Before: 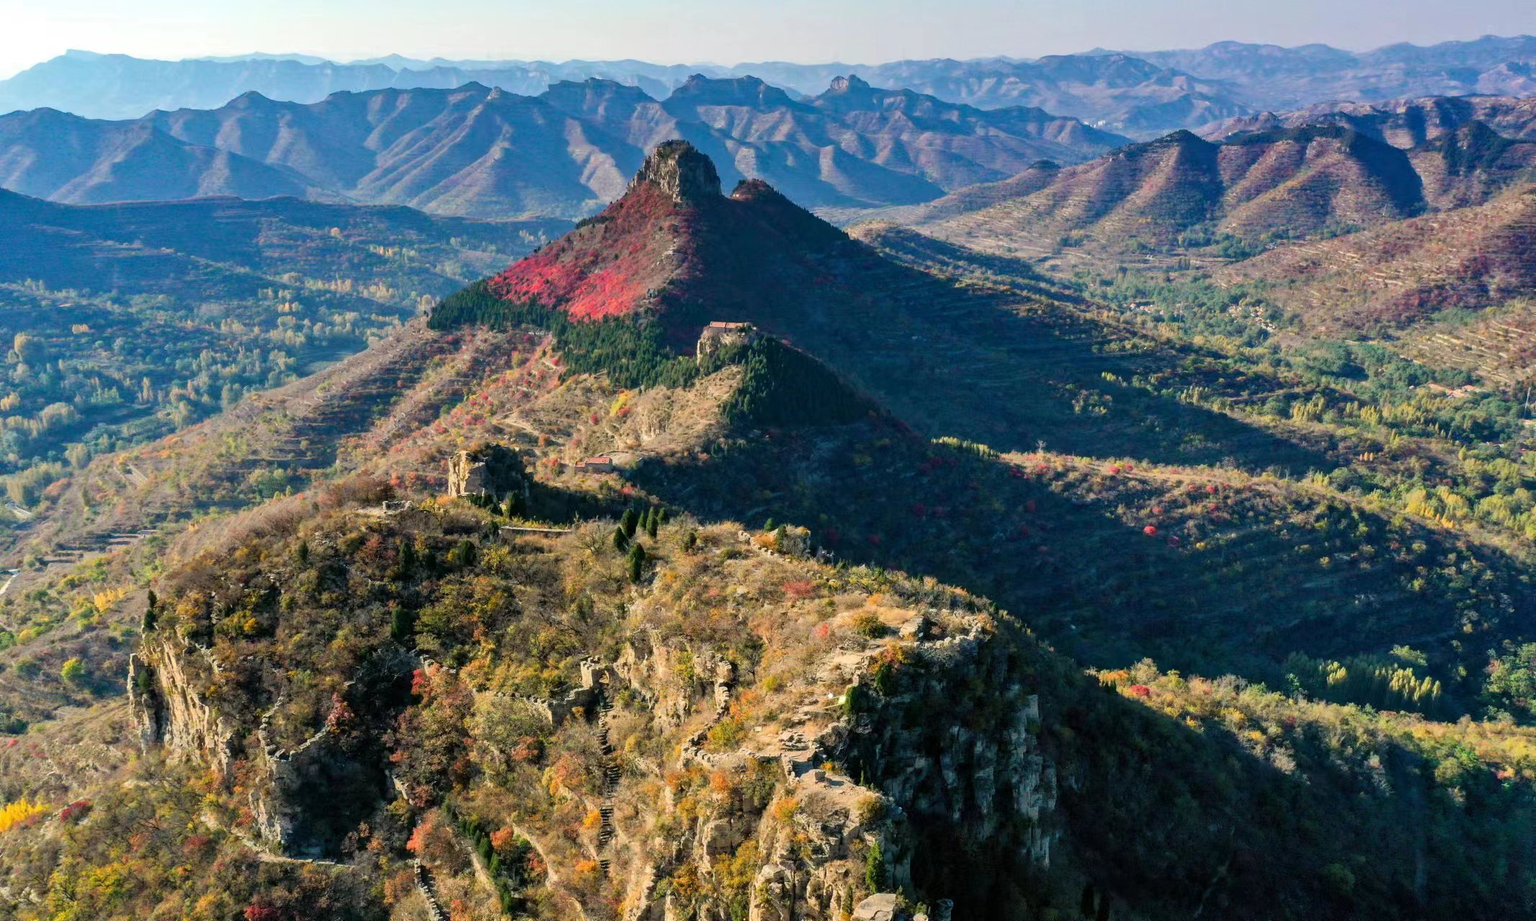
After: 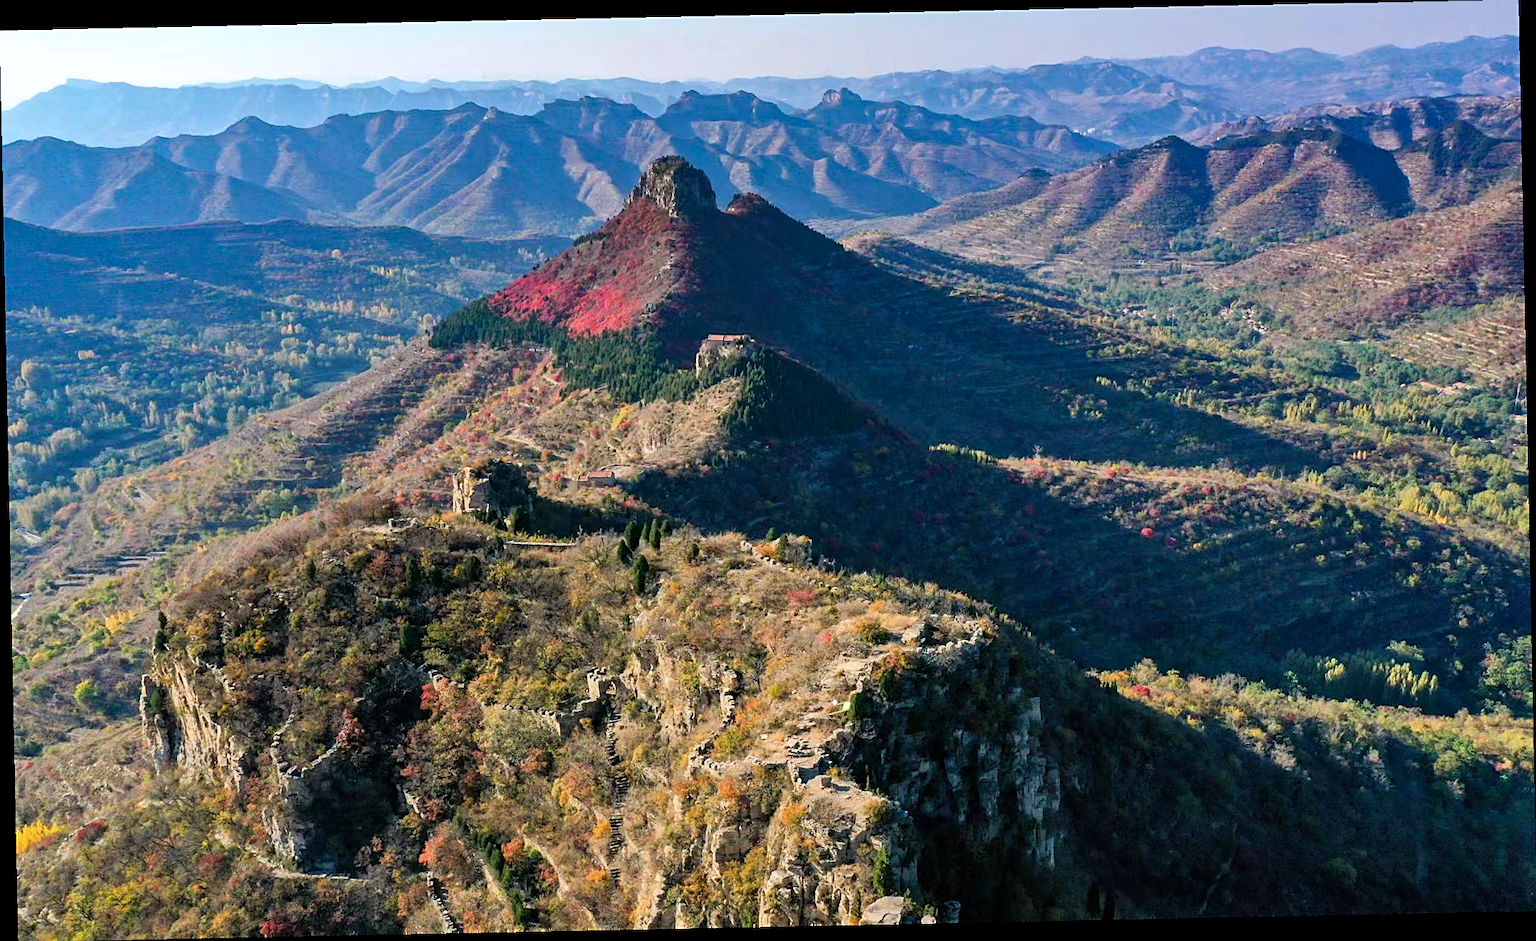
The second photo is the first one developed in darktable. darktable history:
color calibration: illuminant as shot in camera, x 0.358, y 0.373, temperature 4628.91 K
rotate and perspective: rotation -1.17°, automatic cropping off
sharpen: on, module defaults
